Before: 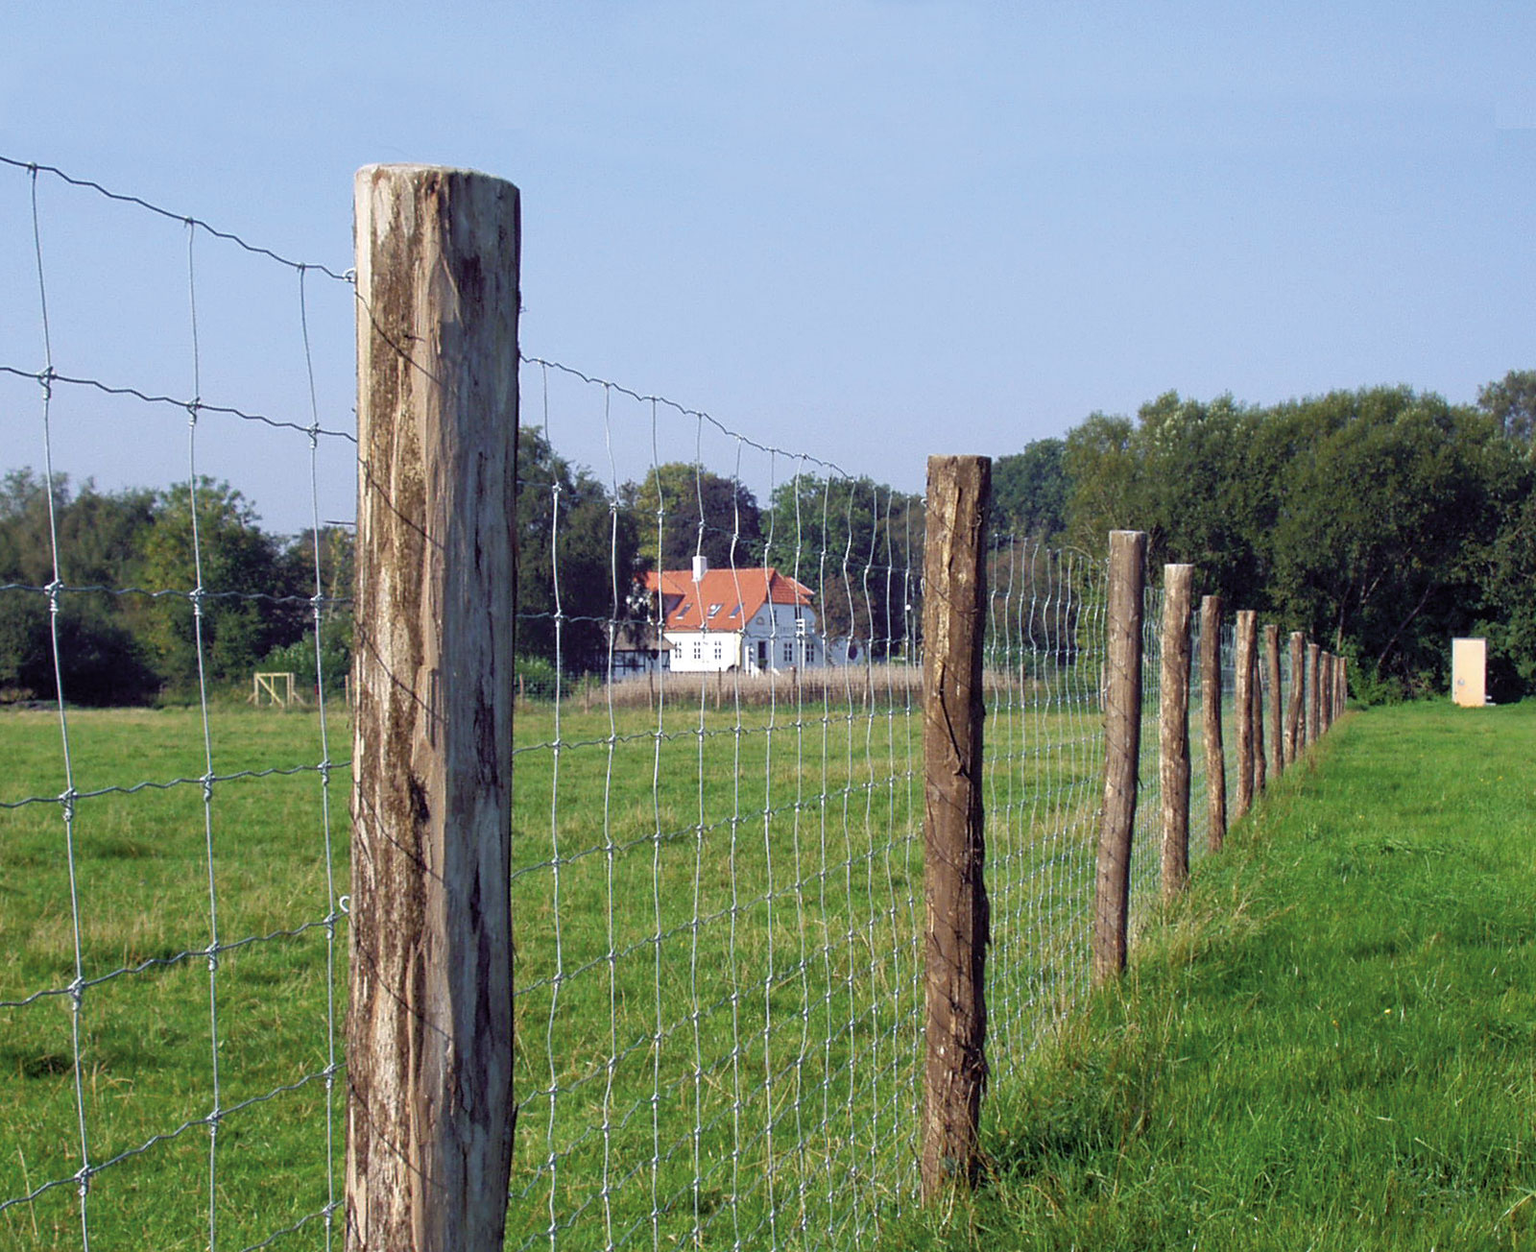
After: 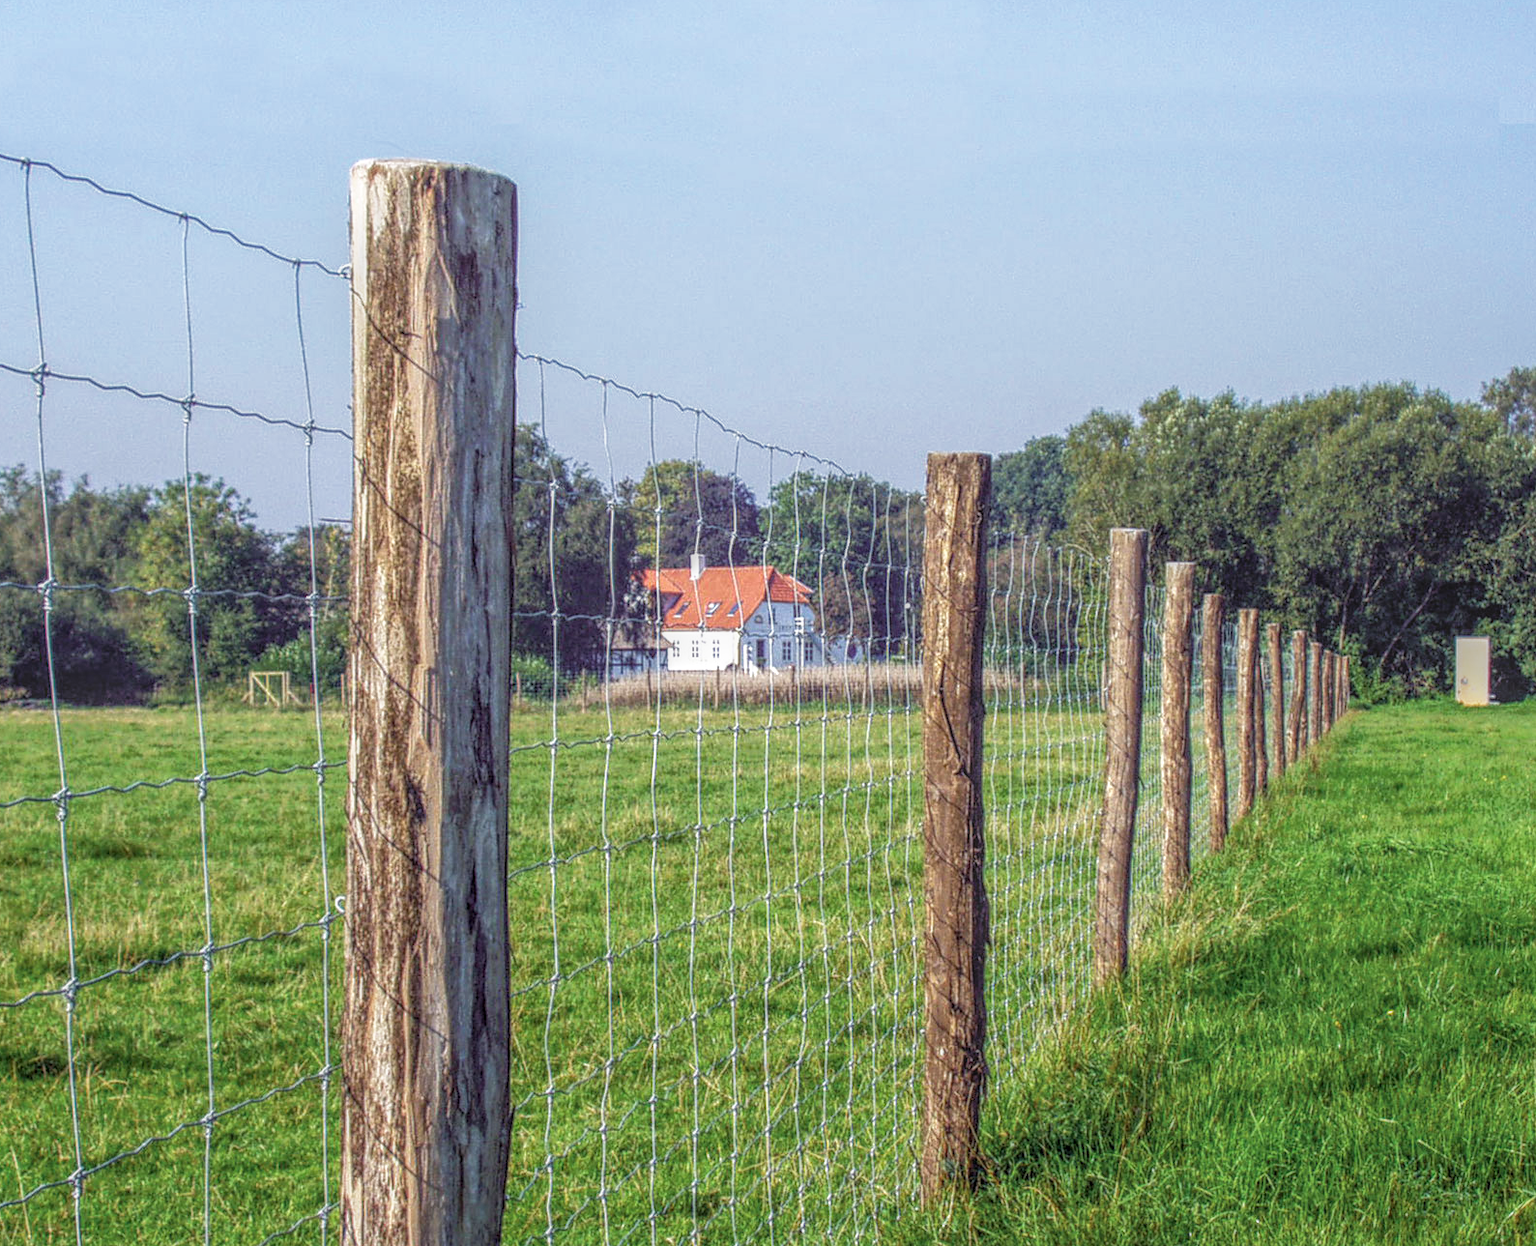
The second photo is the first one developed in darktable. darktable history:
crop: left 0.451%, top 0.473%, right 0.185%, bottom 0.585%
base curve: curves: ch0 [(0, 0) (0.688, 0.865) (1, 1)], preserve colors none
local contrast: highlights 20%, shadows 29%, detail 201%, midtone range 0.2
